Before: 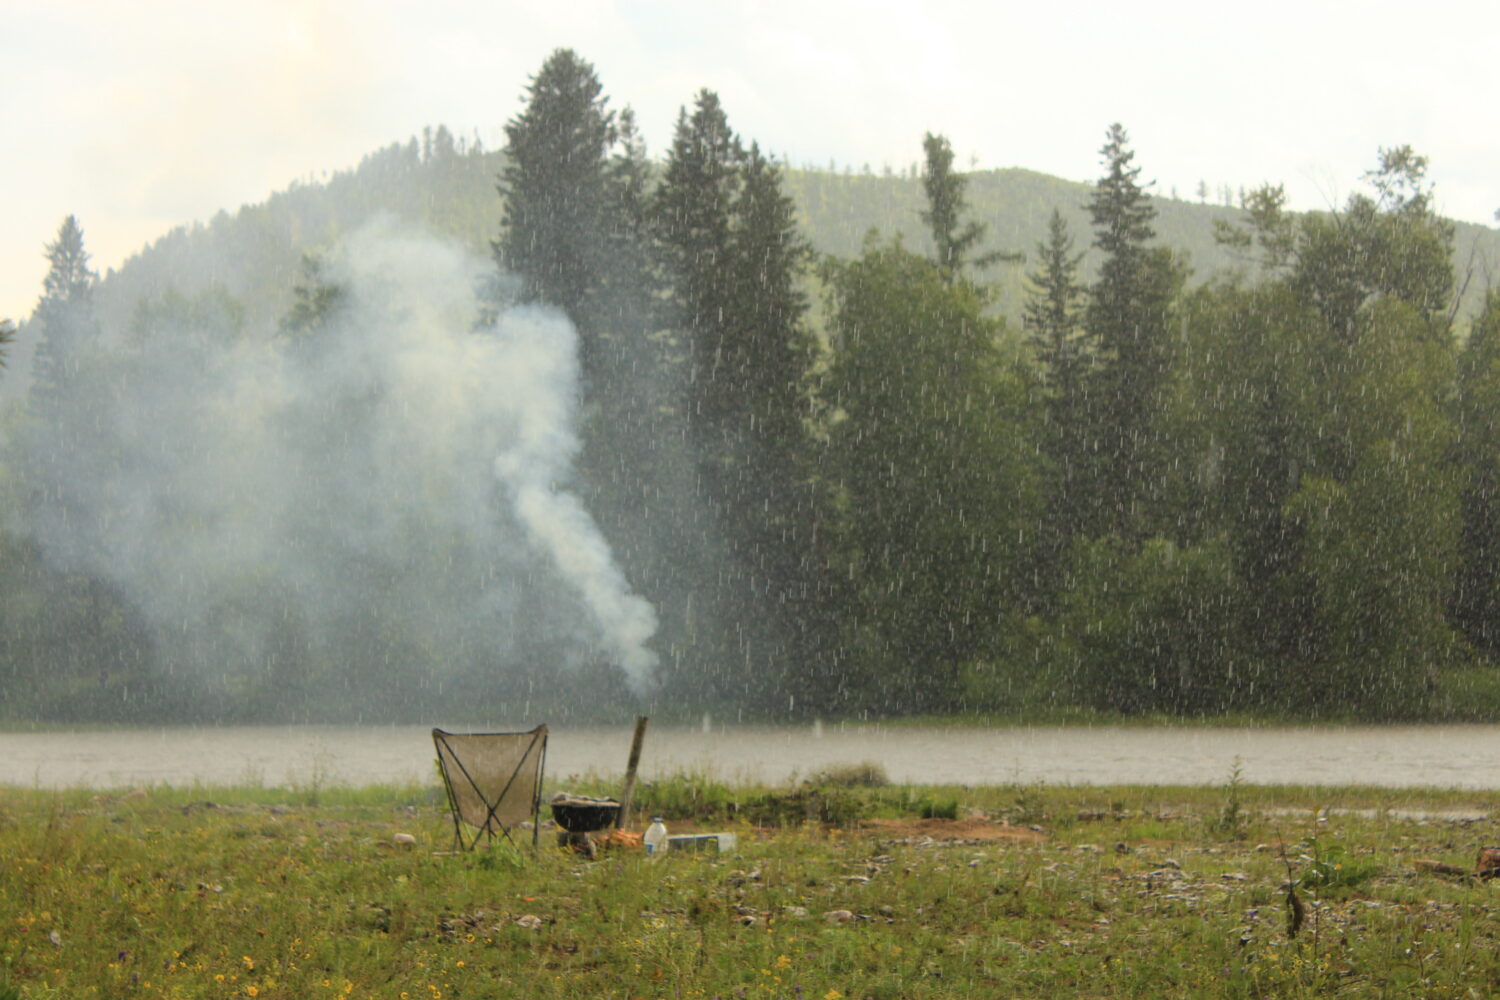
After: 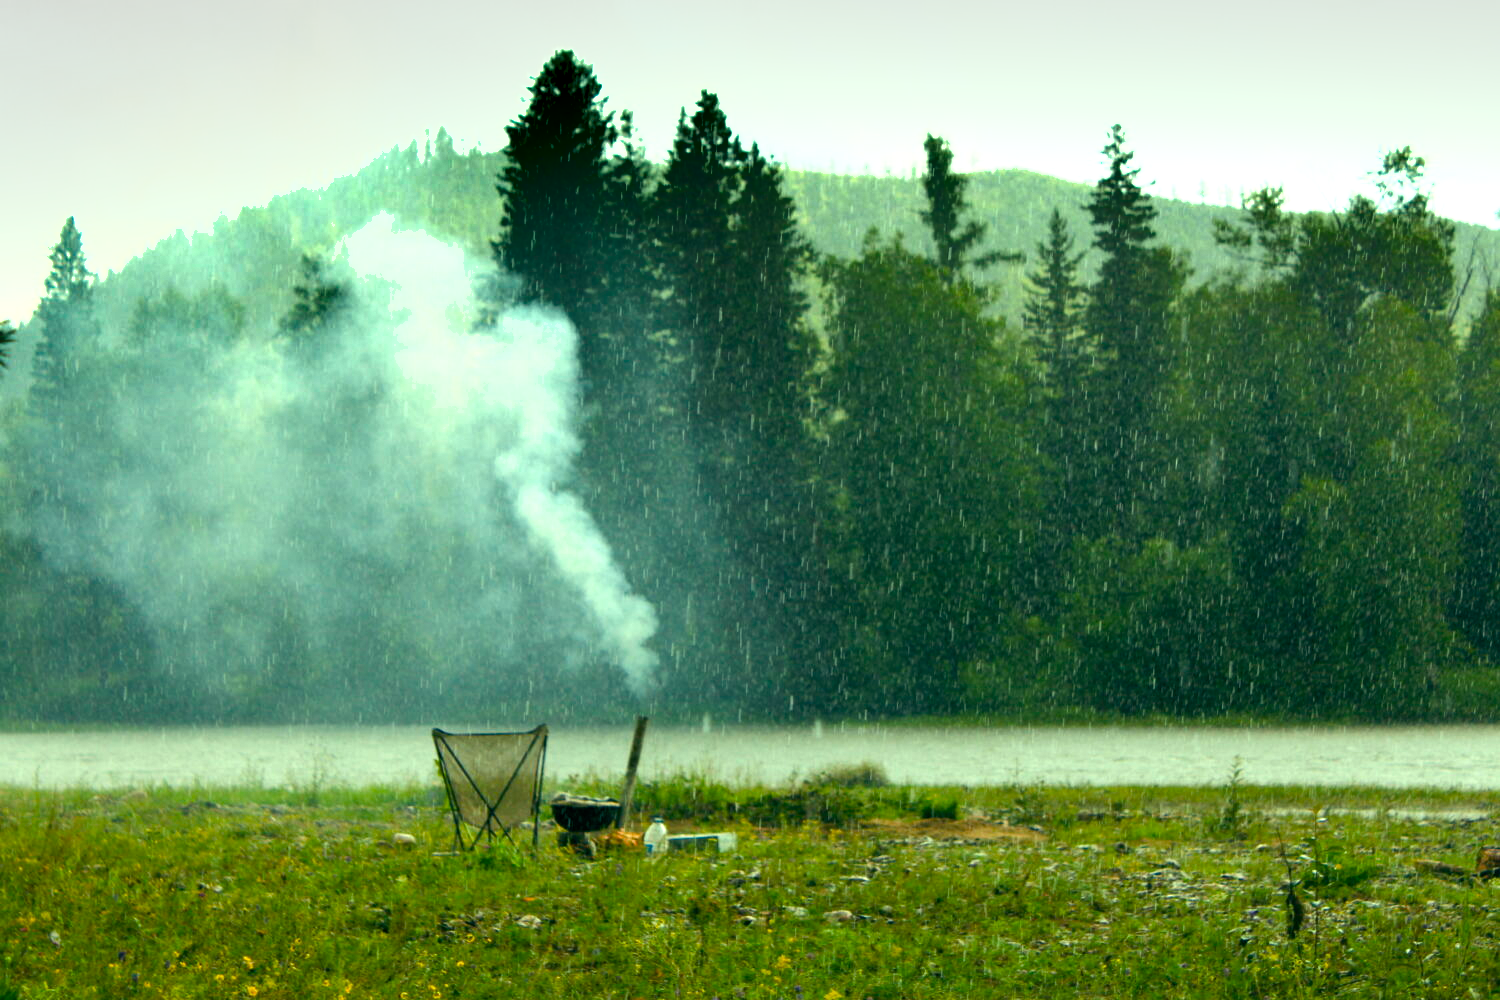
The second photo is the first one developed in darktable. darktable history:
color balance rgb: shadows lift › luminance -7.7%, shadows lift › chroma 2.13%, shadows lift › hue 165.27°, power › luminance -7.77%, power › chroma 1.1%, power › hue 215.88°, highlights gain › luminance 15.15%, highlights gain › chroma 7%, highlights gain › hue 125.57°, global offset › luminance -0.33%, global offset › chroma 0.11%, global offset › hue 165.27°, perceptual saturation grading › global saturation 24.42%, perceptual saturation grading › highlights -24.42%, perceptual saturation grading › mid-tones 24.42%, perceptual saturation grading › shadows 40%, perceptual brilliance grading › global brilliance -5%, perceptual brilliance grading › highlights 24.42%, perceptual brilliance grading › mid-tones 7%, perceptual brilliance grading › shadows -5%
shadows and highlights: radius 264.75, soften with gaussian
